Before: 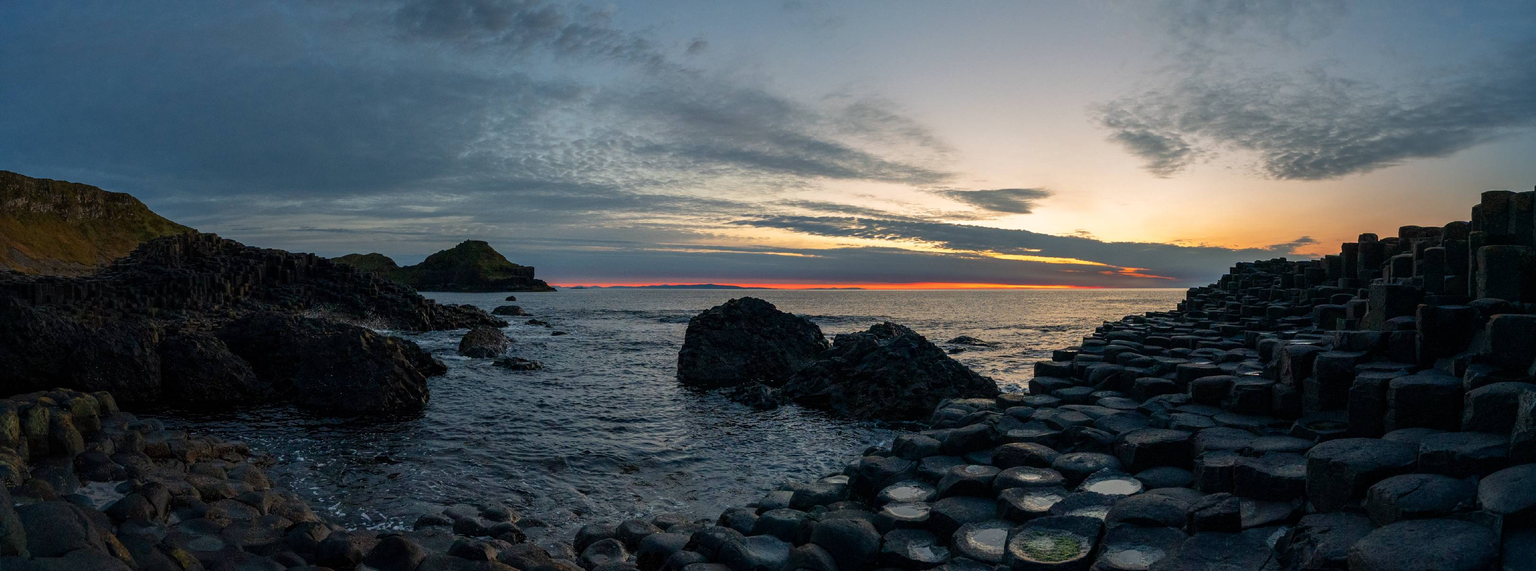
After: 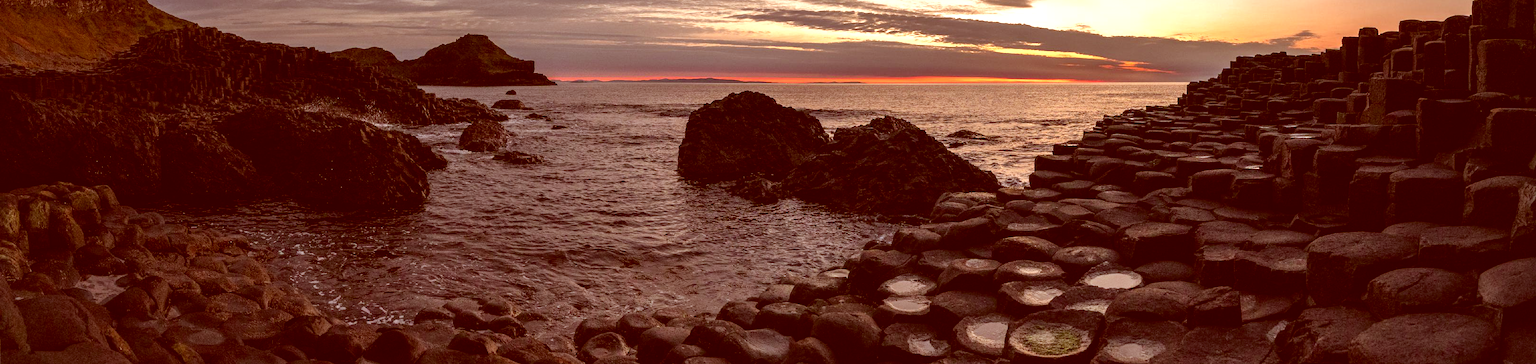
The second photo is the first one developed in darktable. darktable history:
exposure: black level correction -0.002, exposure 0.533 EV, compensate highlight preservation false
crop and rotate: top 36.152%
color correction: highlights a* 9.25, highlights b* 8.8, shadows a* 39.53, shadows b* 39.26, saturation 0.809
shadows and highlights: shadows 29.27, highlights -29.31, low approximation 0.01, soften with gaussian
